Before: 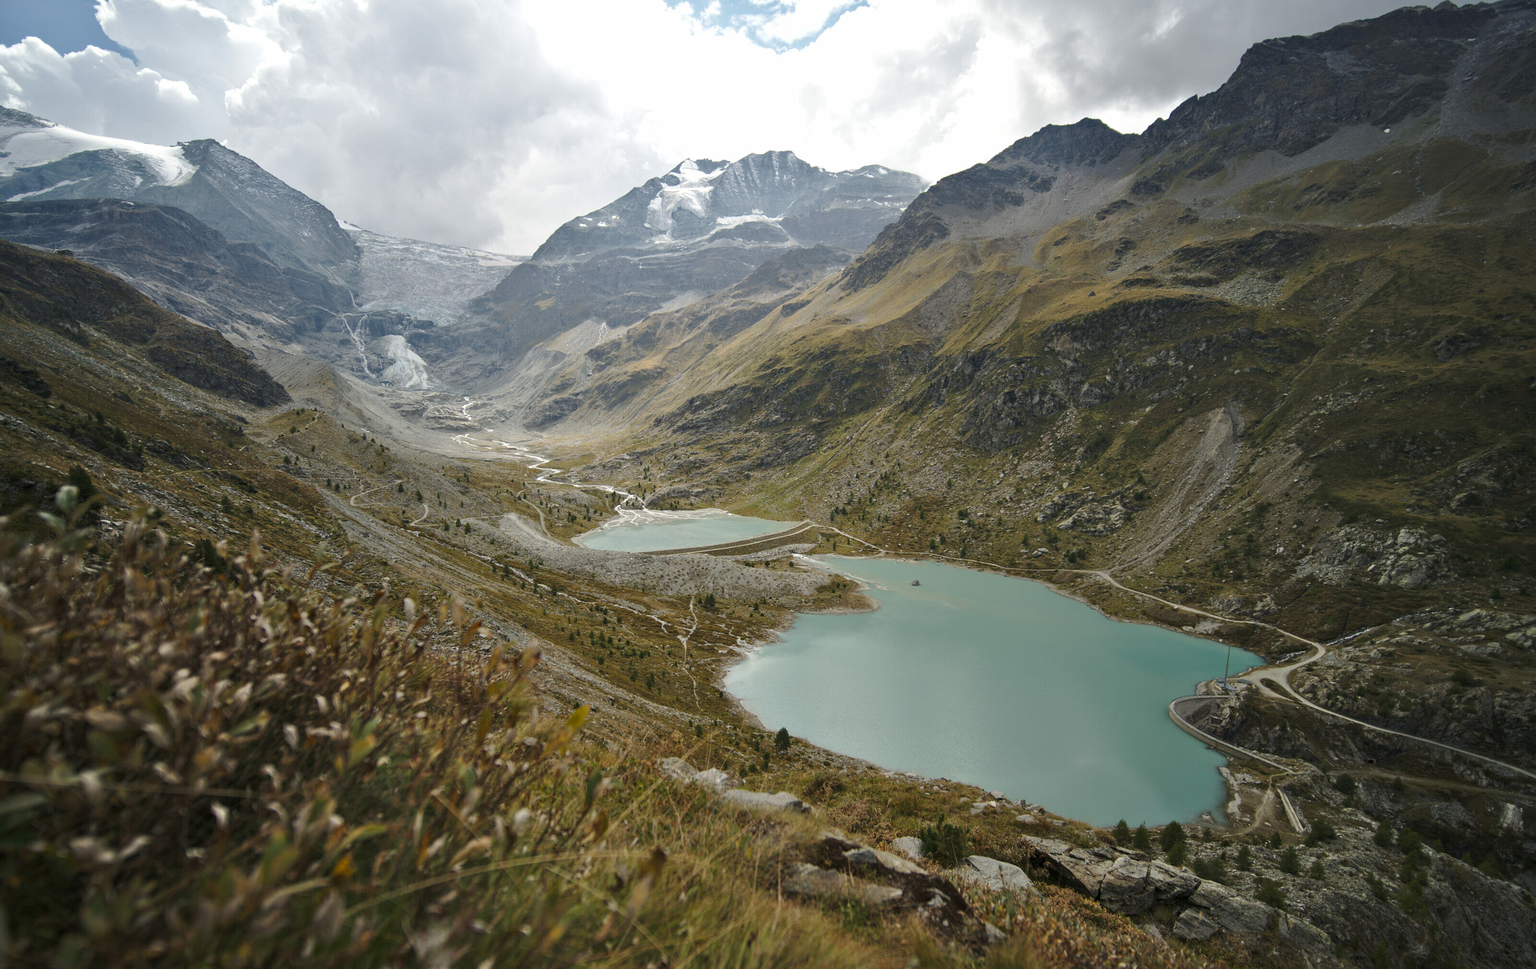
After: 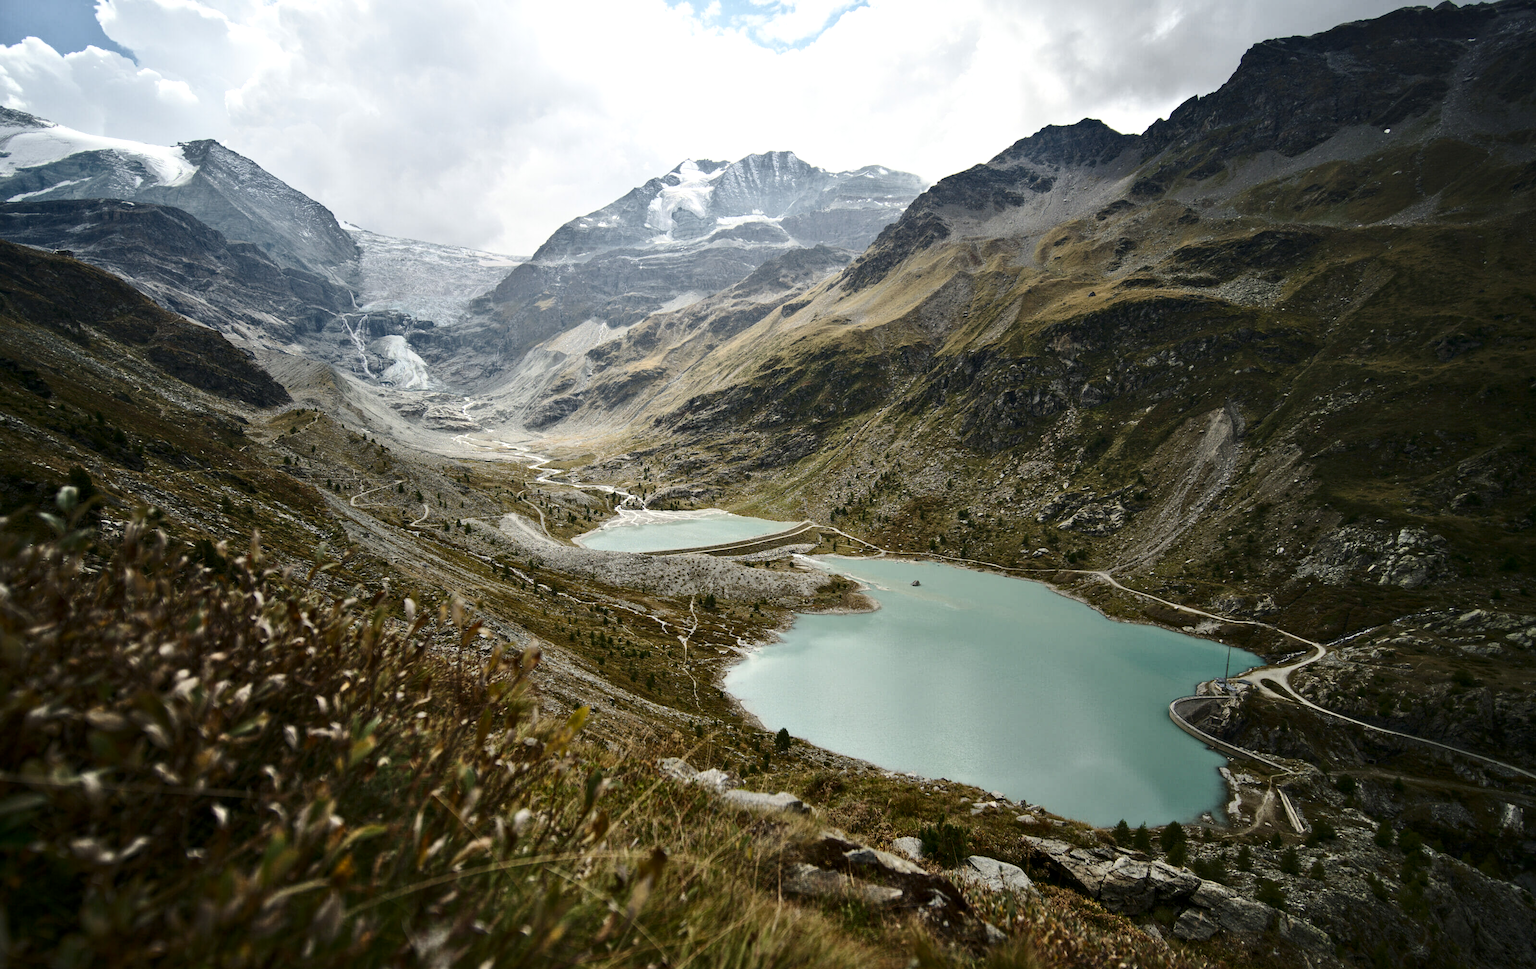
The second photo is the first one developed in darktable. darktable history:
contrast brightness saturation: contrast 0.297
local contrast: highlights 101%, shadows 103%, detail 119%, midtone range 0.2
